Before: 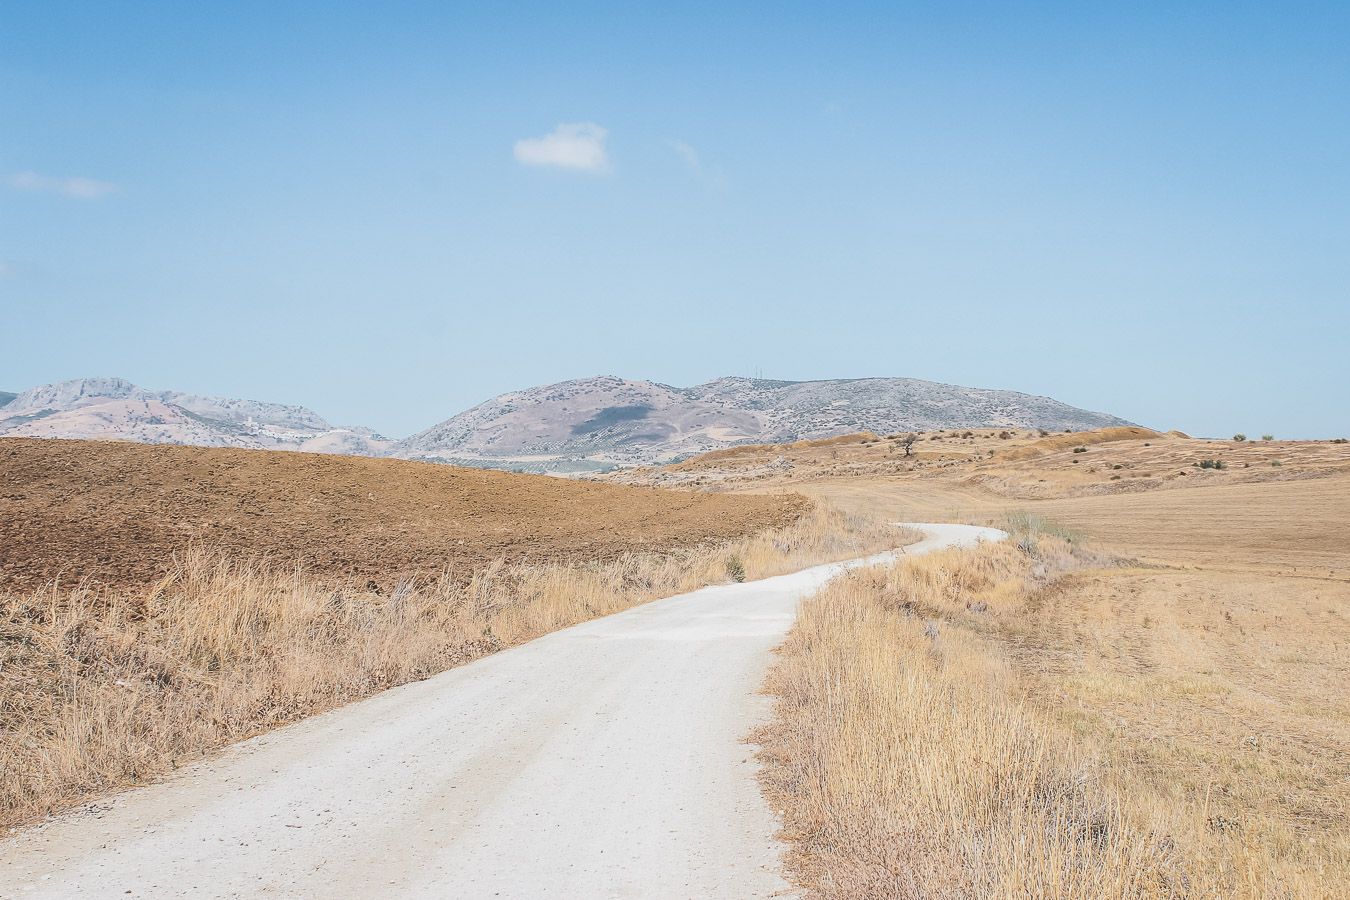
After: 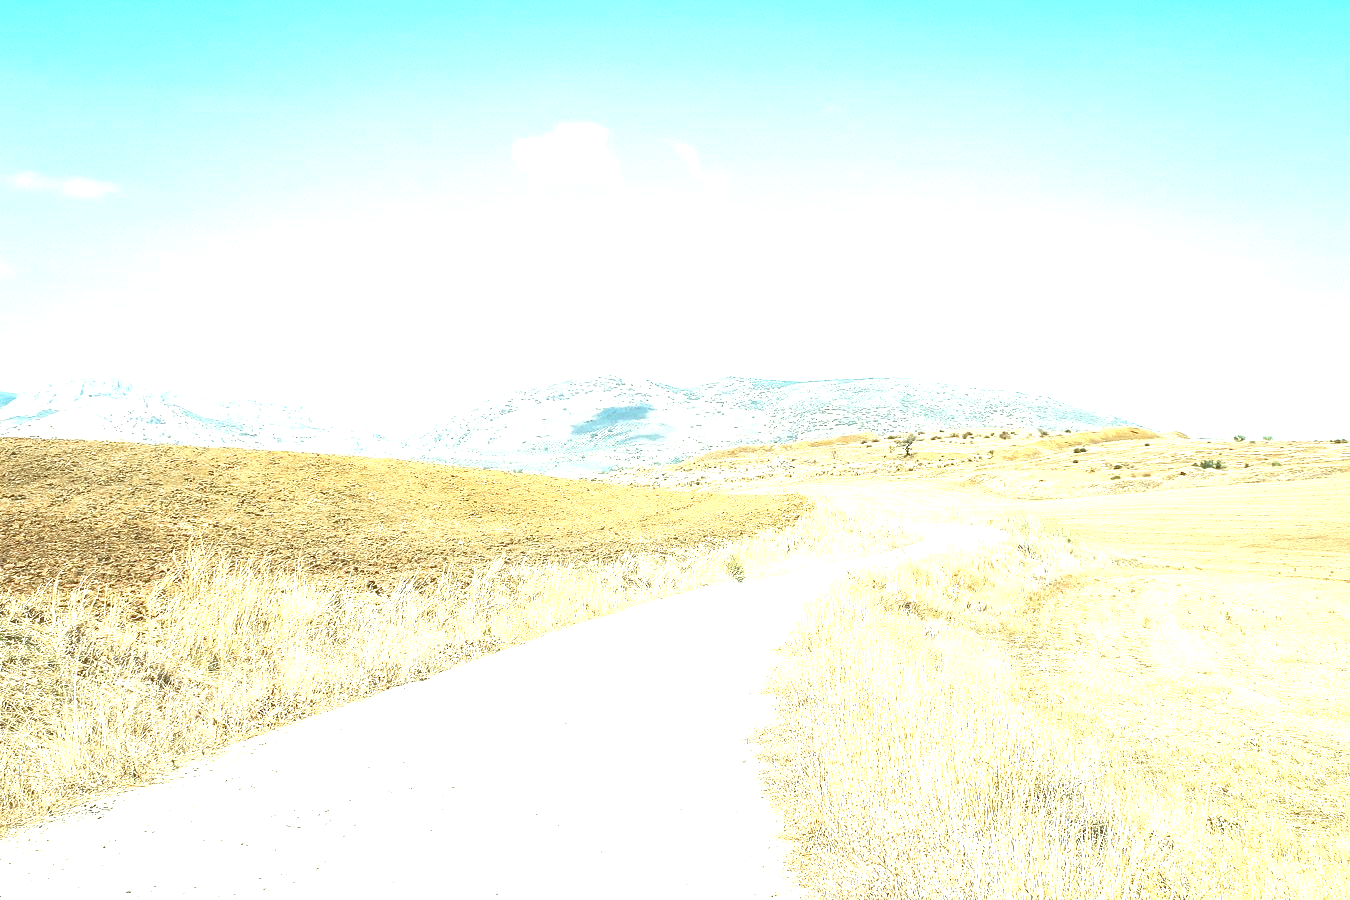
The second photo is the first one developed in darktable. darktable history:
color balance: lift [1, 1.015, 0.987, 0.985], gamma [1, 0.959, 1.042, 0.958], gain [0.927, 0.938, 1.072, 0.928], contrast 1.5%
exposure: black level correction 0.001, exposure 1.646 EV, compensate exposure bias true, compensate highlight preservation false
